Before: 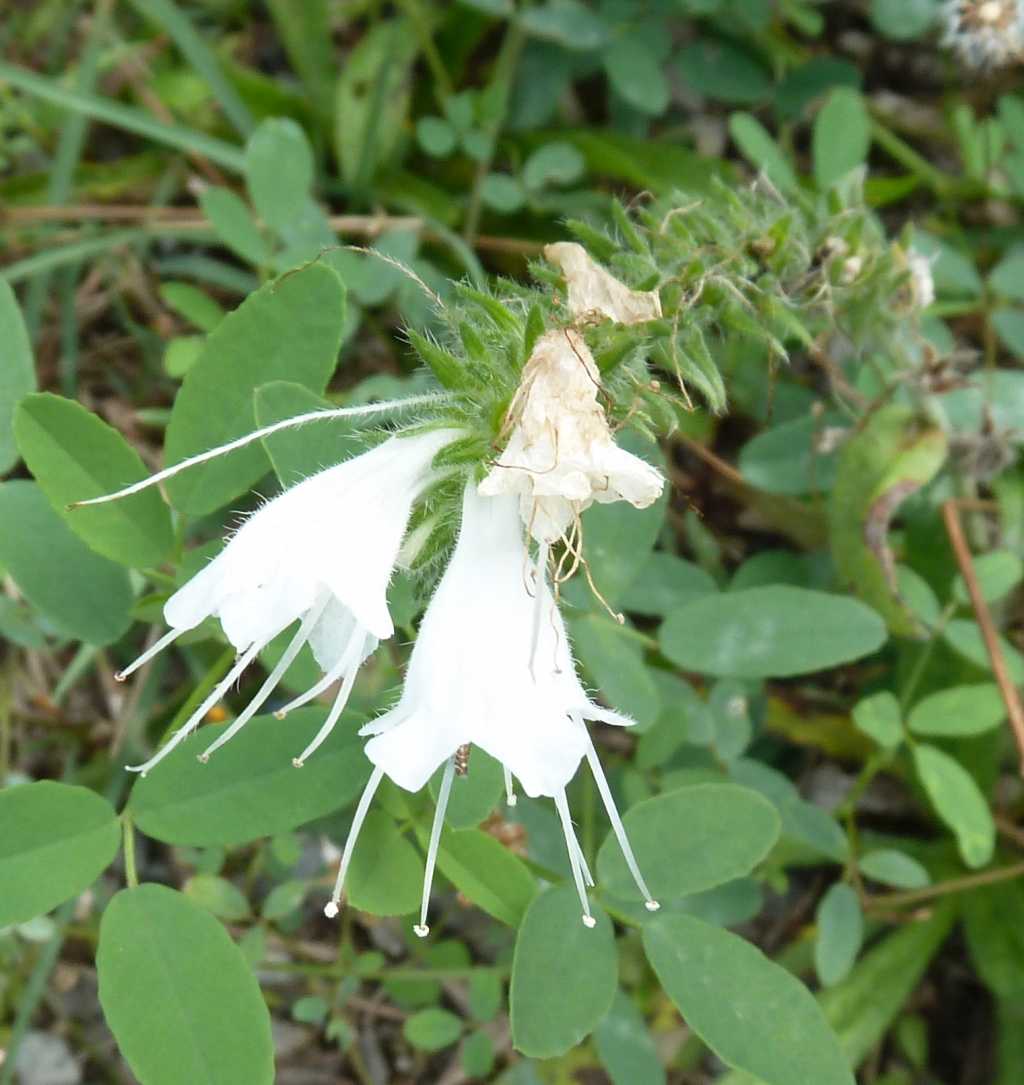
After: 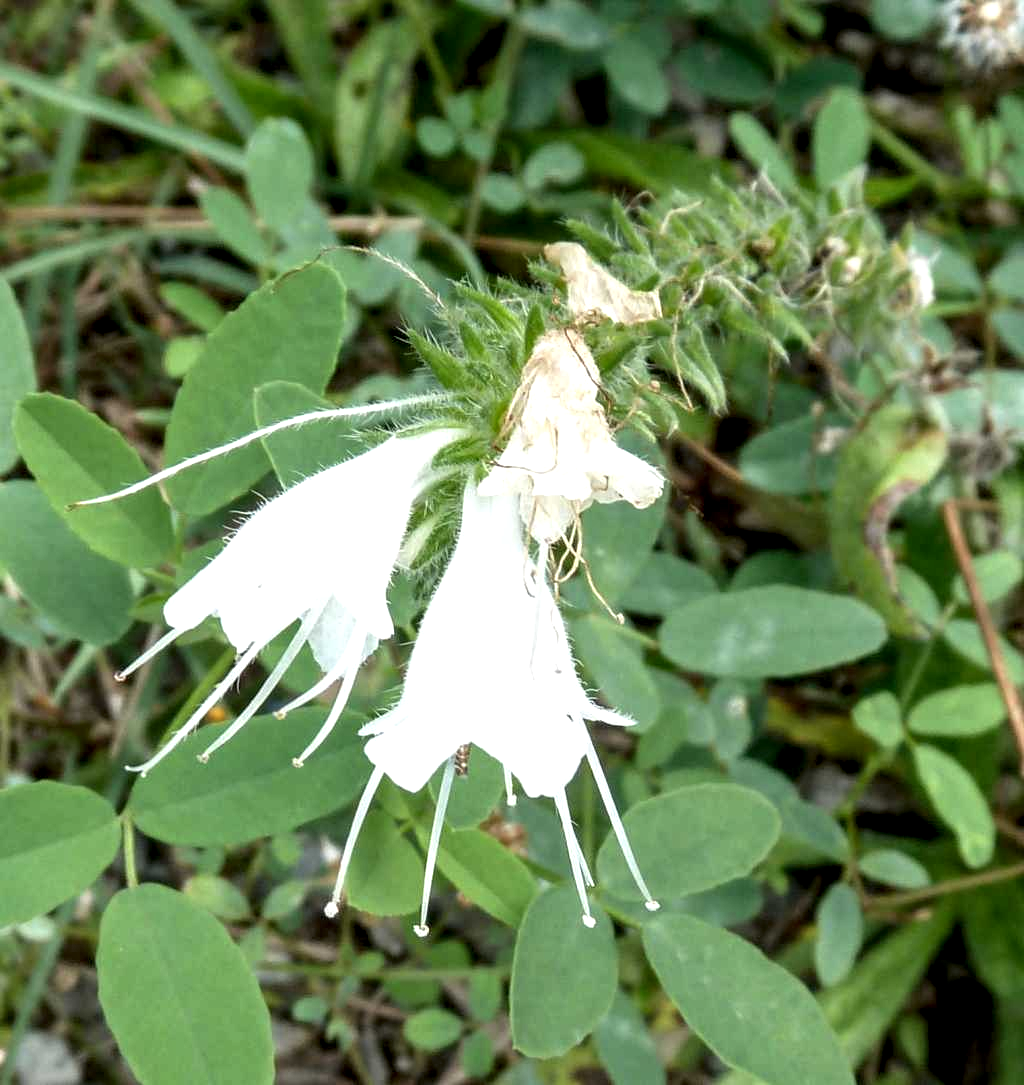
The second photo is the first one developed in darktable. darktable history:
local contrast: highlights 60%, shadows 62%, detail 160%
